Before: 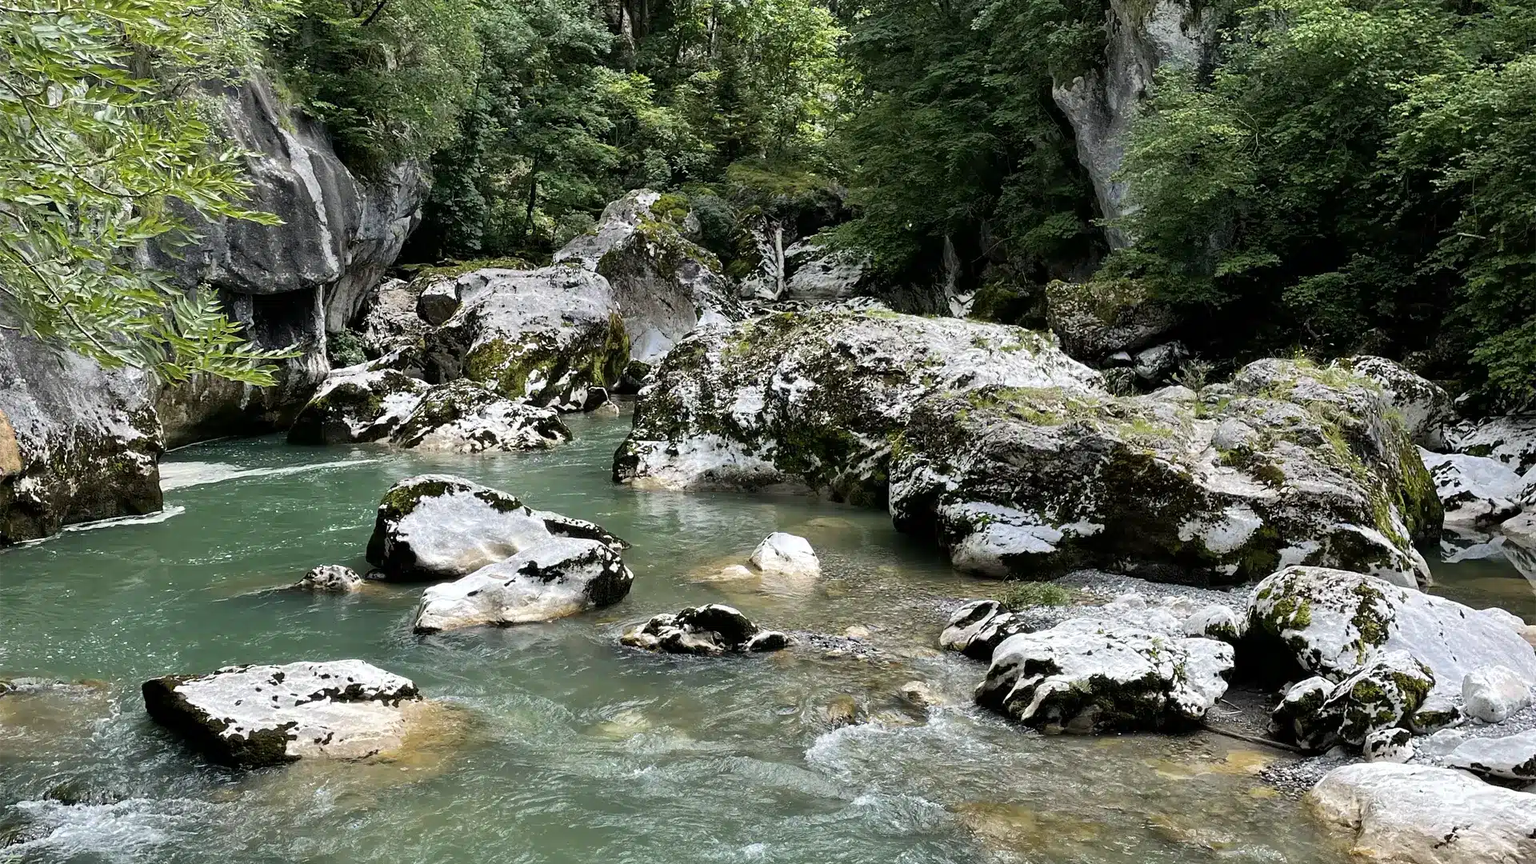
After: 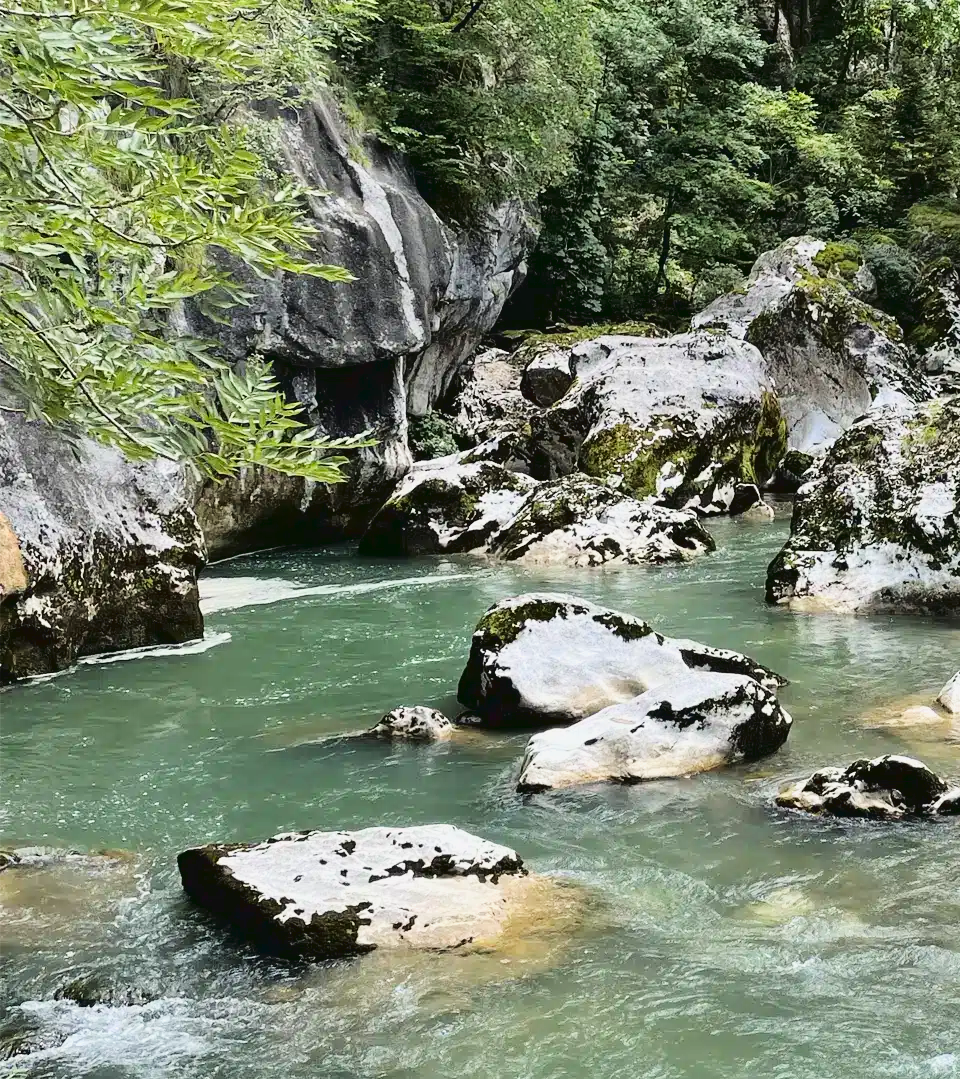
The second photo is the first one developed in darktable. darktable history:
tone curve: curves: ch0 [(0, 0.037) (0.045, 0.055) (0.155, 0.138) (0.29, 0.325) (0.428, 0.513) (0.604, 0.71) (0.824, 0.882) (1, 0.965)]; ch1 [(0, 0) (0.339, 0.334) (0.445, 0.419) (0.476, 0.454) (0.498, 0.498) (0.53, 0.515) (0.557, 0.556) (0.609, 0.649) (0.716, 0.746) (1, 1)]; ch2 [(0, 0) (0.327, 0.318) (0.417, 0.426) (0.46, 0.453) (0.502, 0.5) (0.526, 0.52) (0.554, 0.541) (0.626, 0.65) (0.749, 0.746) (1, 1)], color space Lab, linked channels, preserve colors none
tone equalizer: smoothing diameter 24.77%, edges refinement/feathering 7.53, preserve details guided filter
crop and rotate: left 0.046%, top 0%, right 49.919%
